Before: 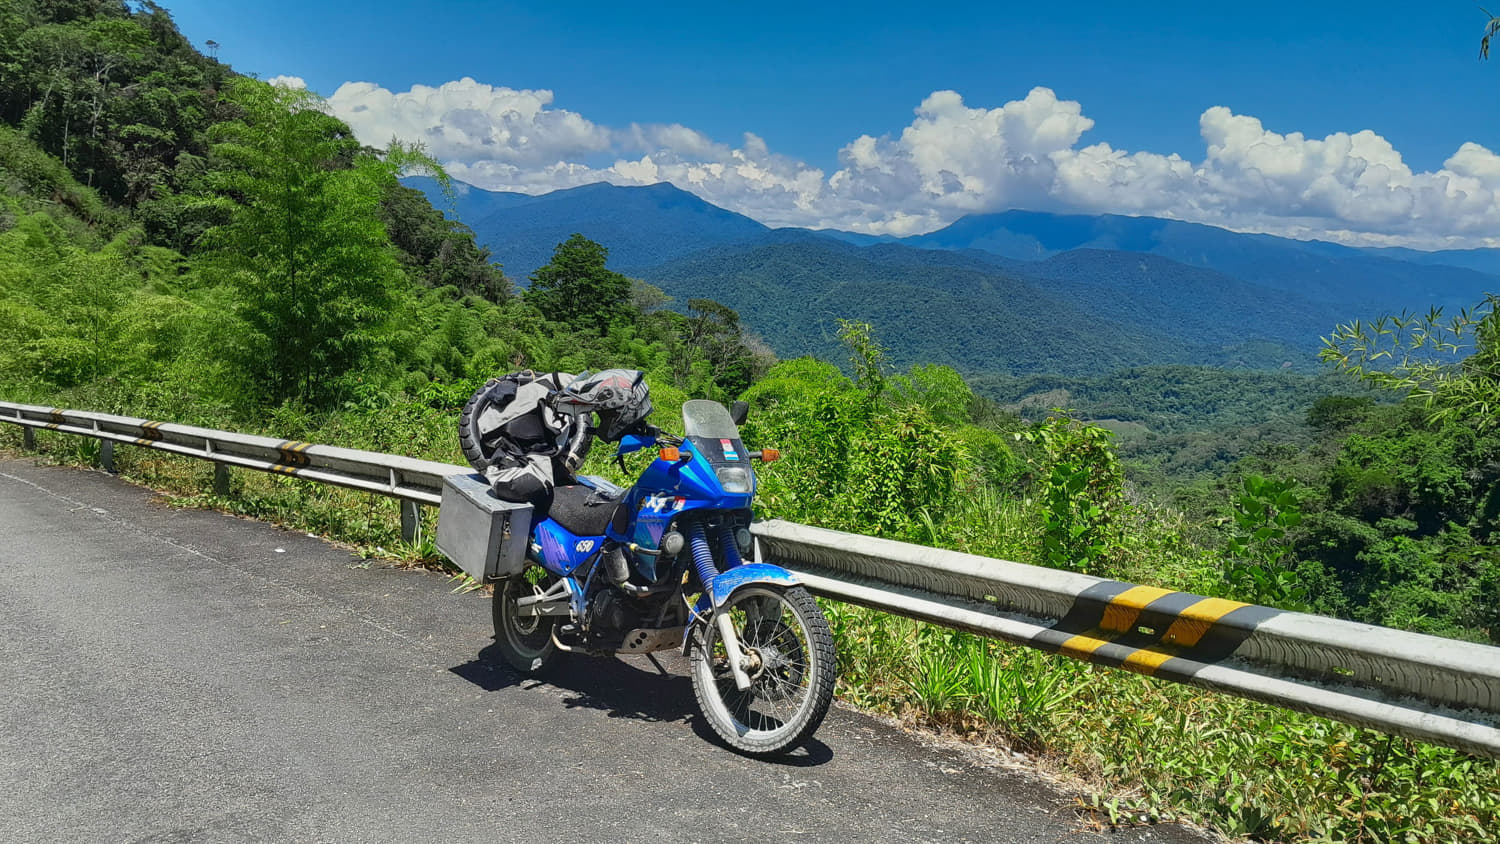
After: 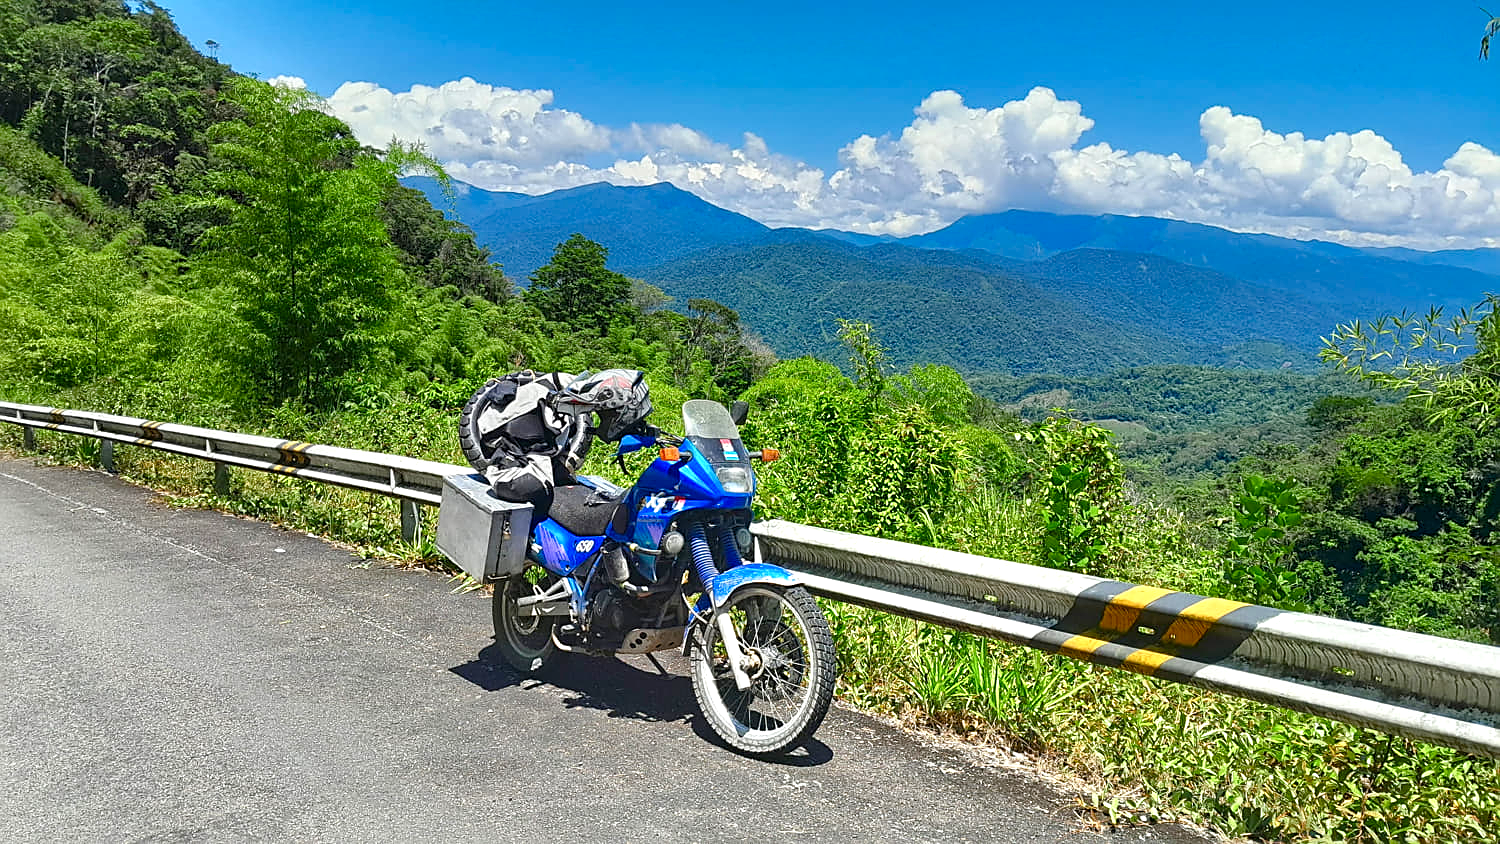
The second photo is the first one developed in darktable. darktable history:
sharpen: amount 0.493
color balance rgb: perceptual saturation grading › global saturation 20%, perceptual saturation grading › highlights -24.968%, perceptual saturation grading › shadows 26.016%
exposure: exposure 0.552 EV, compensate highlight preservation false
